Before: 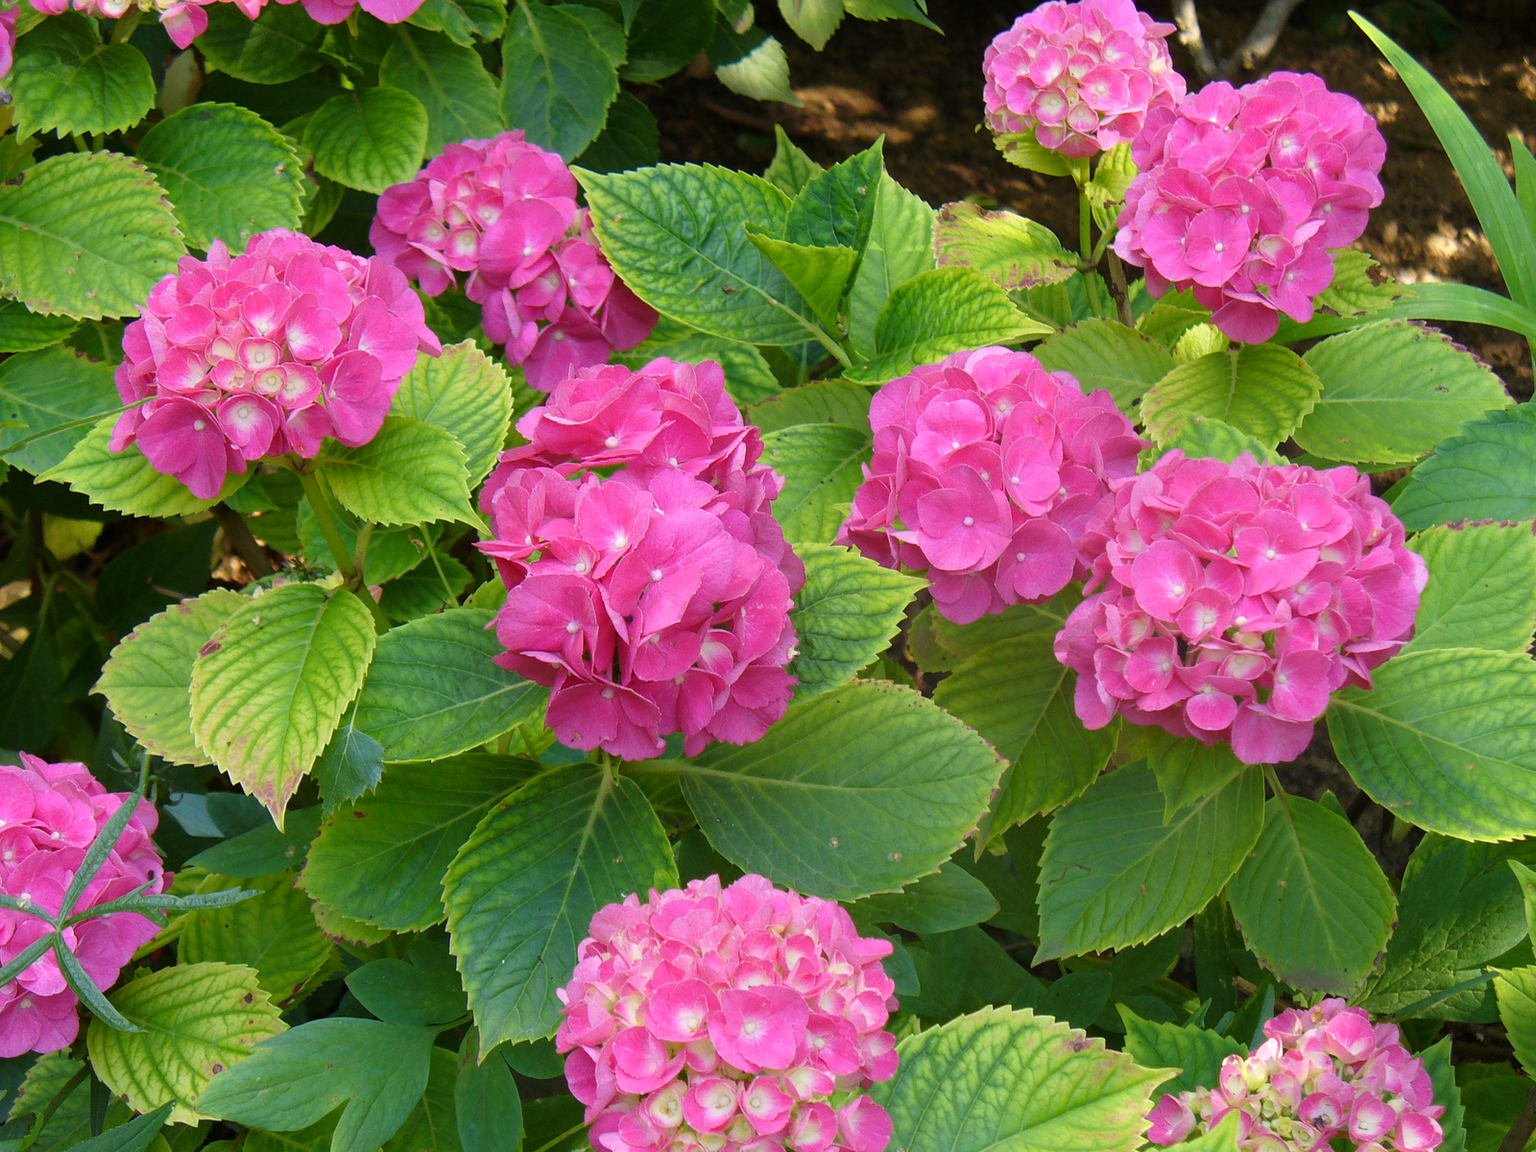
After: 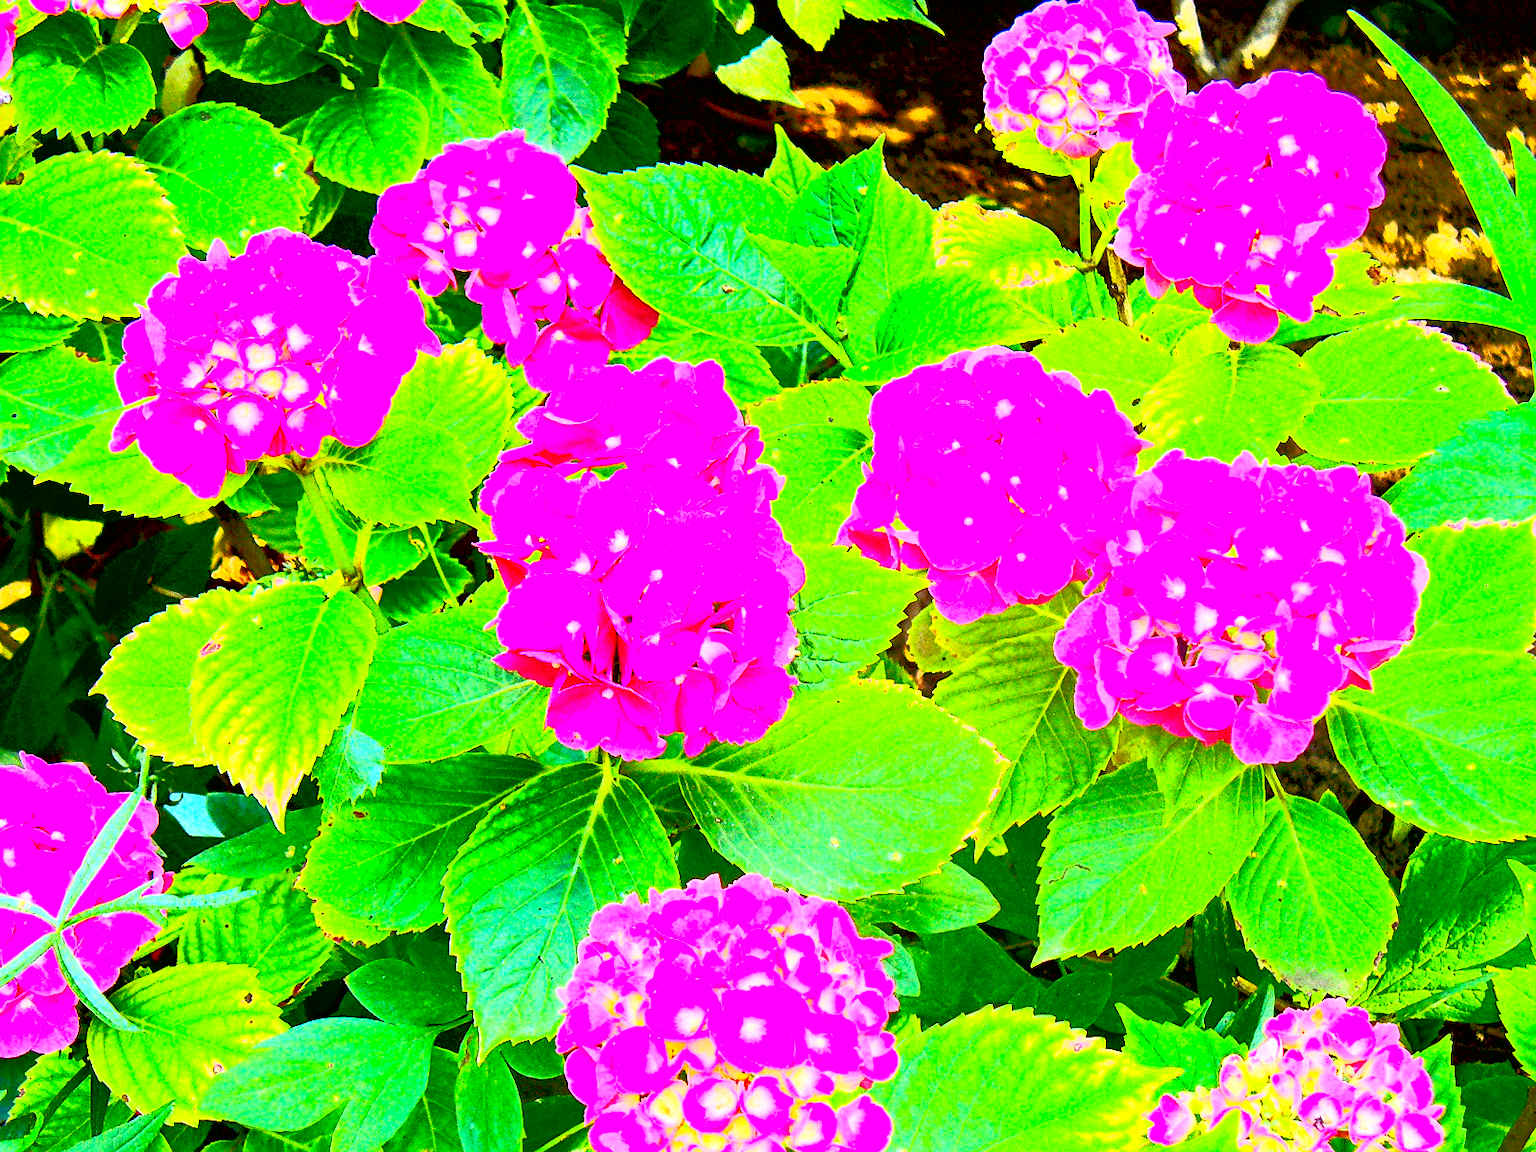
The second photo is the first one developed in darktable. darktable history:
contrast brightness saturation: contrast 0.986, brightness 0.986, saturation 0.998
sharpen: on, module defaults
exposure: black level correction 0.011, exposure 1.077 EV, compensate highlight preservation false
